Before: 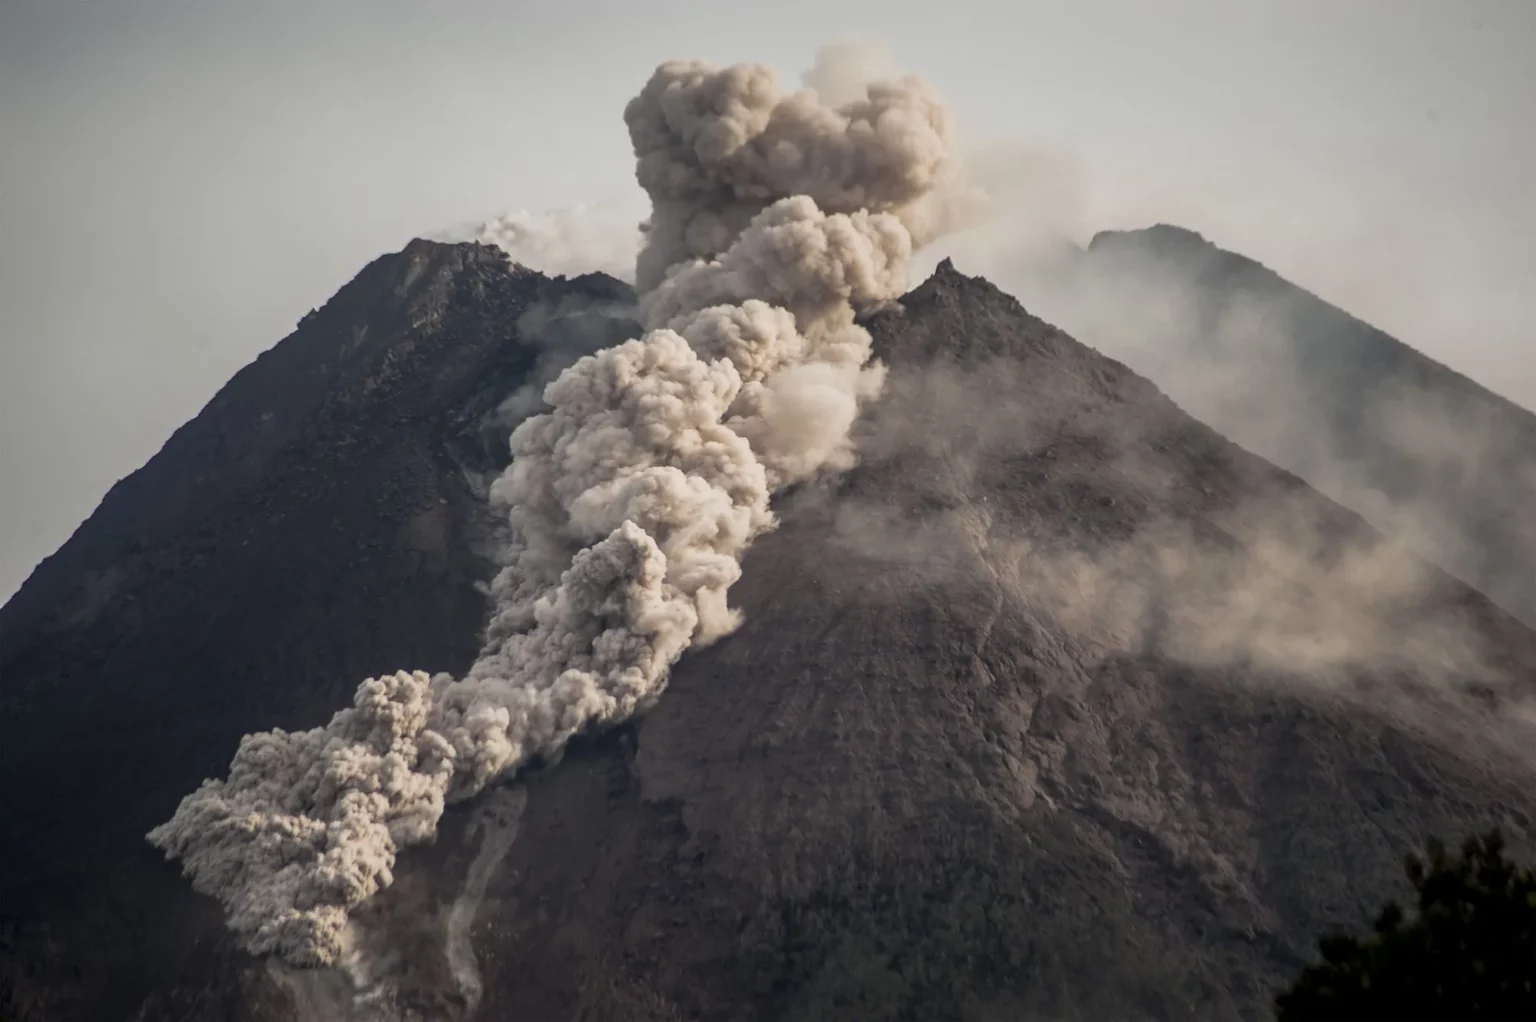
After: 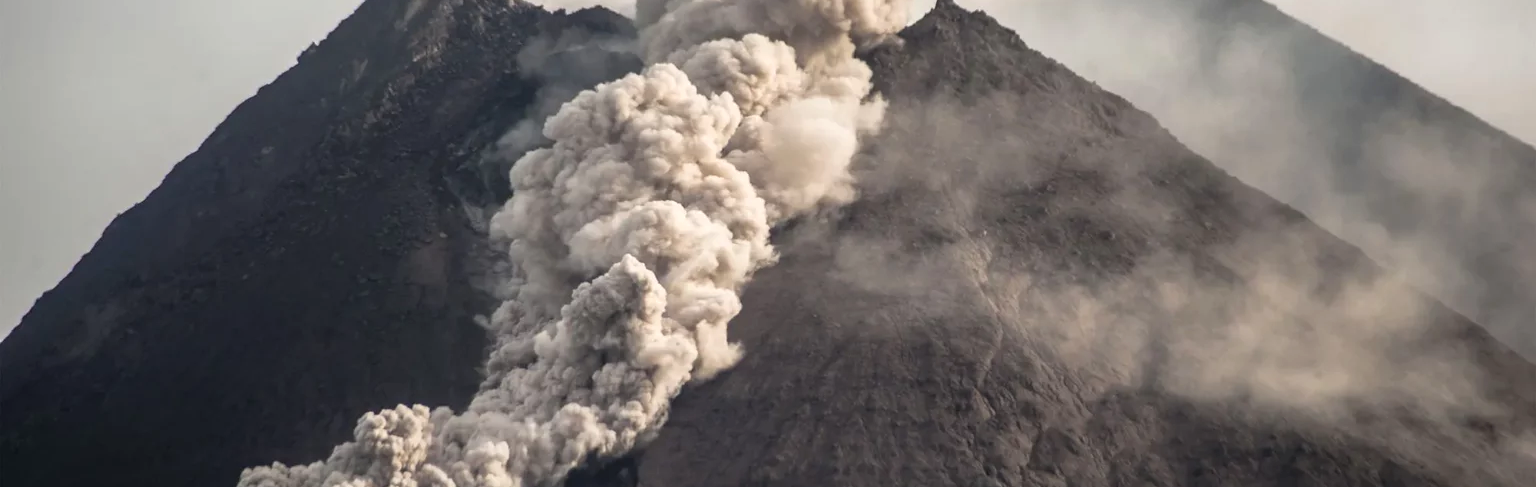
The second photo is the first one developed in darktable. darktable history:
crop and rotate: top 26.037%, bottom 26.252%
tone equalizer: -8 EV -0.397 EV, -7 EV -0.364 EV, -6 EV -0.307 EV, -5 EV -0.242 EV, -3 EV 0.246 EV, -2 EV 0.324 EV, -1 EV 0.405 EV, +0 EV 0.387 EV
